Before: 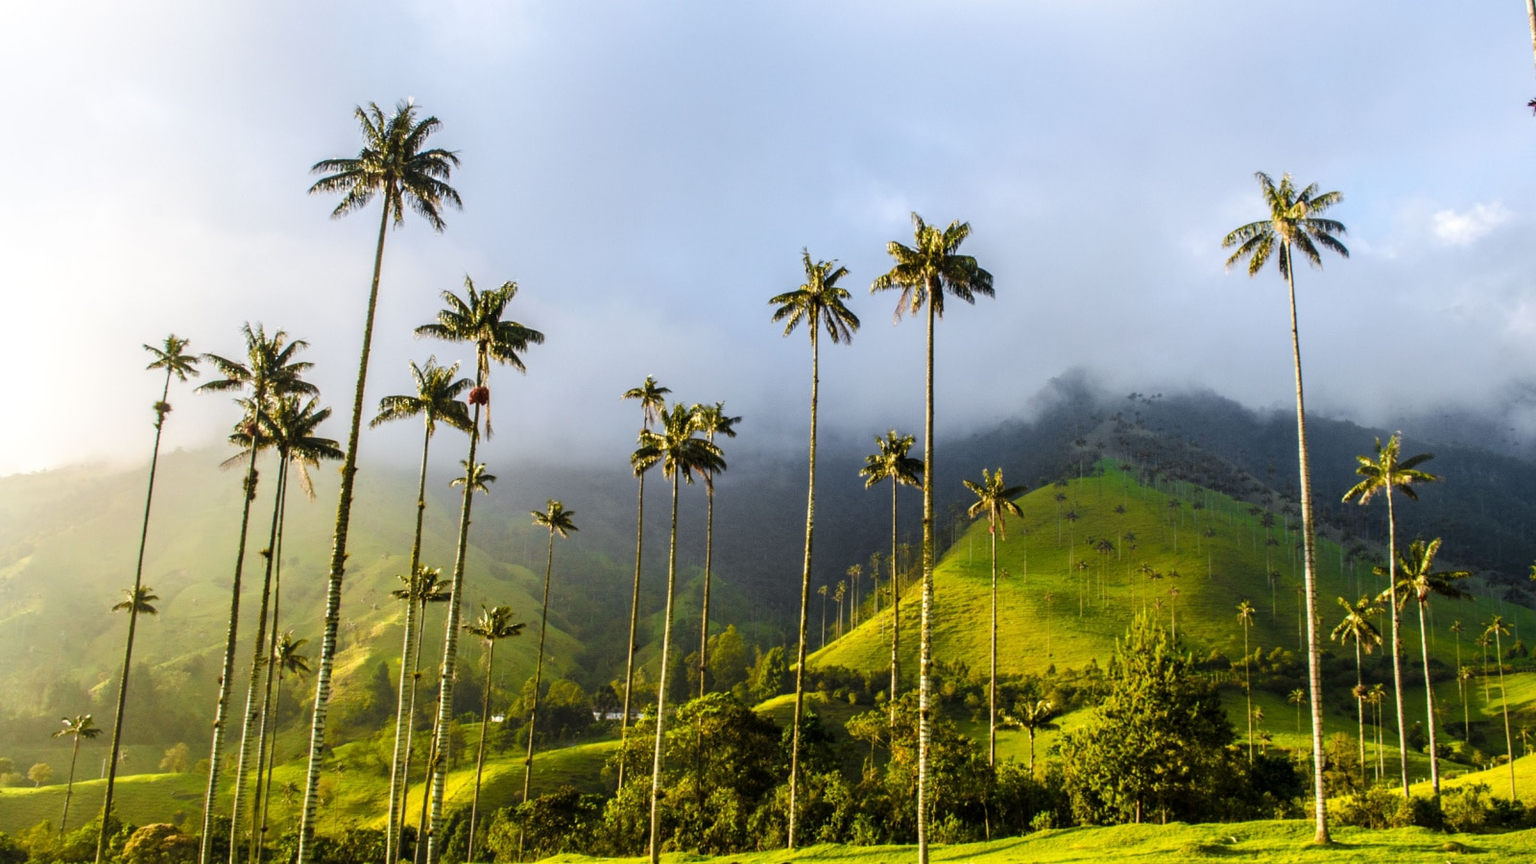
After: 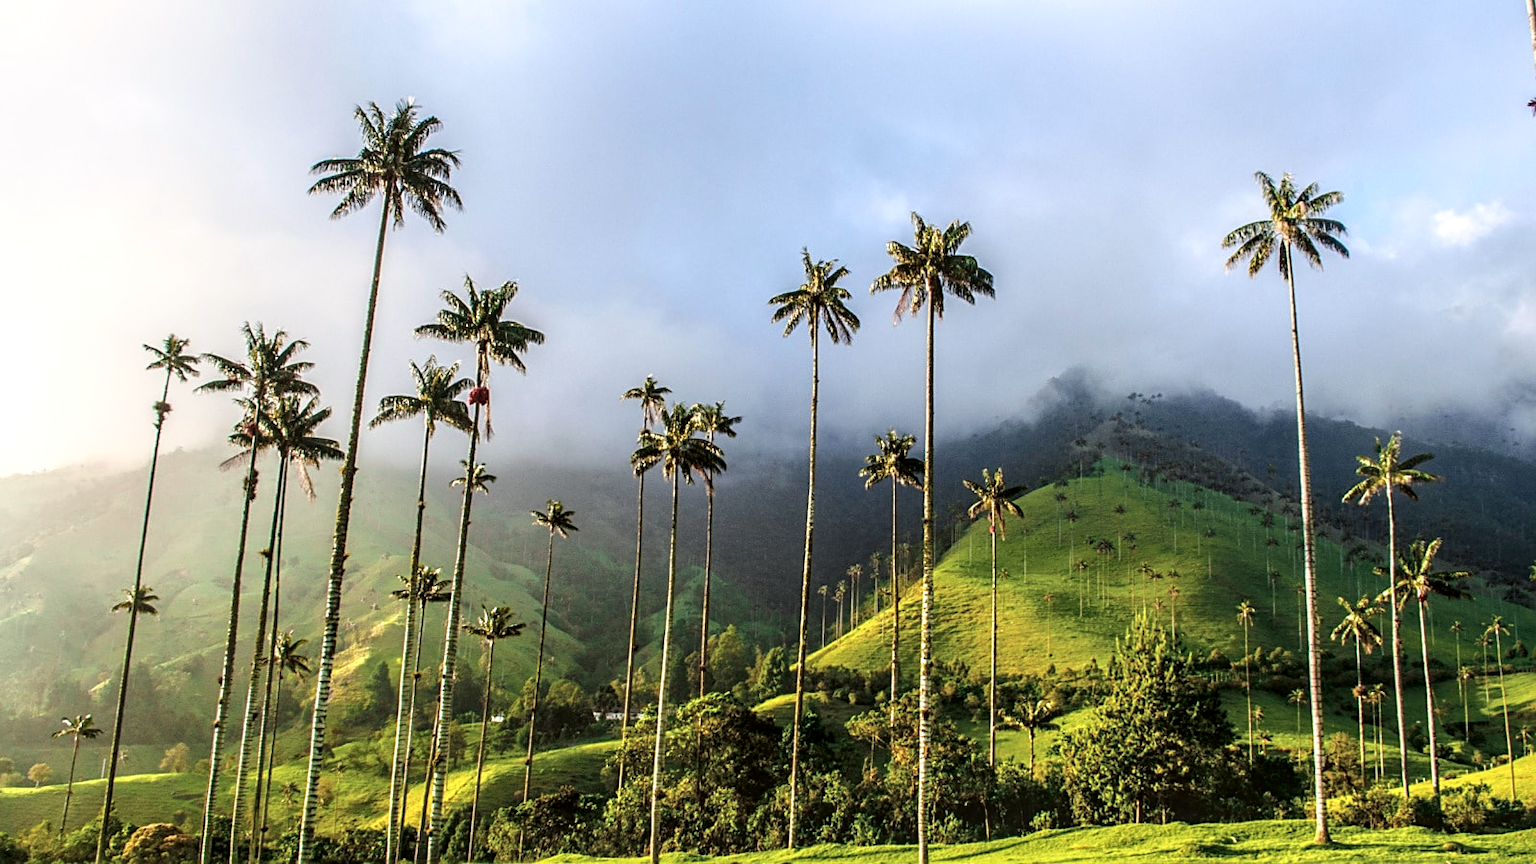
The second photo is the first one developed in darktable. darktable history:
sharpen: on, module defaults
tone curve: curves: ch0 [(0, 0.021) (0.059, 0.053) (0.197, 0.191) (0.32, 0.311) (0.495, 0.505) (0.725, 0.731) (0.89, 0.919) (1, 1)]; ch1 [(0, 0) (0.094, 0.081) (0.285, 0.299) (0.401, 0.424) (0.453, 0.439) (0.495, 0.496) (0.54, 0.55) (0.615, 0.637) (0.657, 0.683) (1, 1)]; ch2 [(0, 0) (0.257, 0.217) (0.43, 0.421) (0.498, 0.507) (0.547, 0.539) (0.595, 0.56) (0.644, 0.599) (1, 1)], color space Lab, independent channels, preserve colors none
local contrast: detail 130%
